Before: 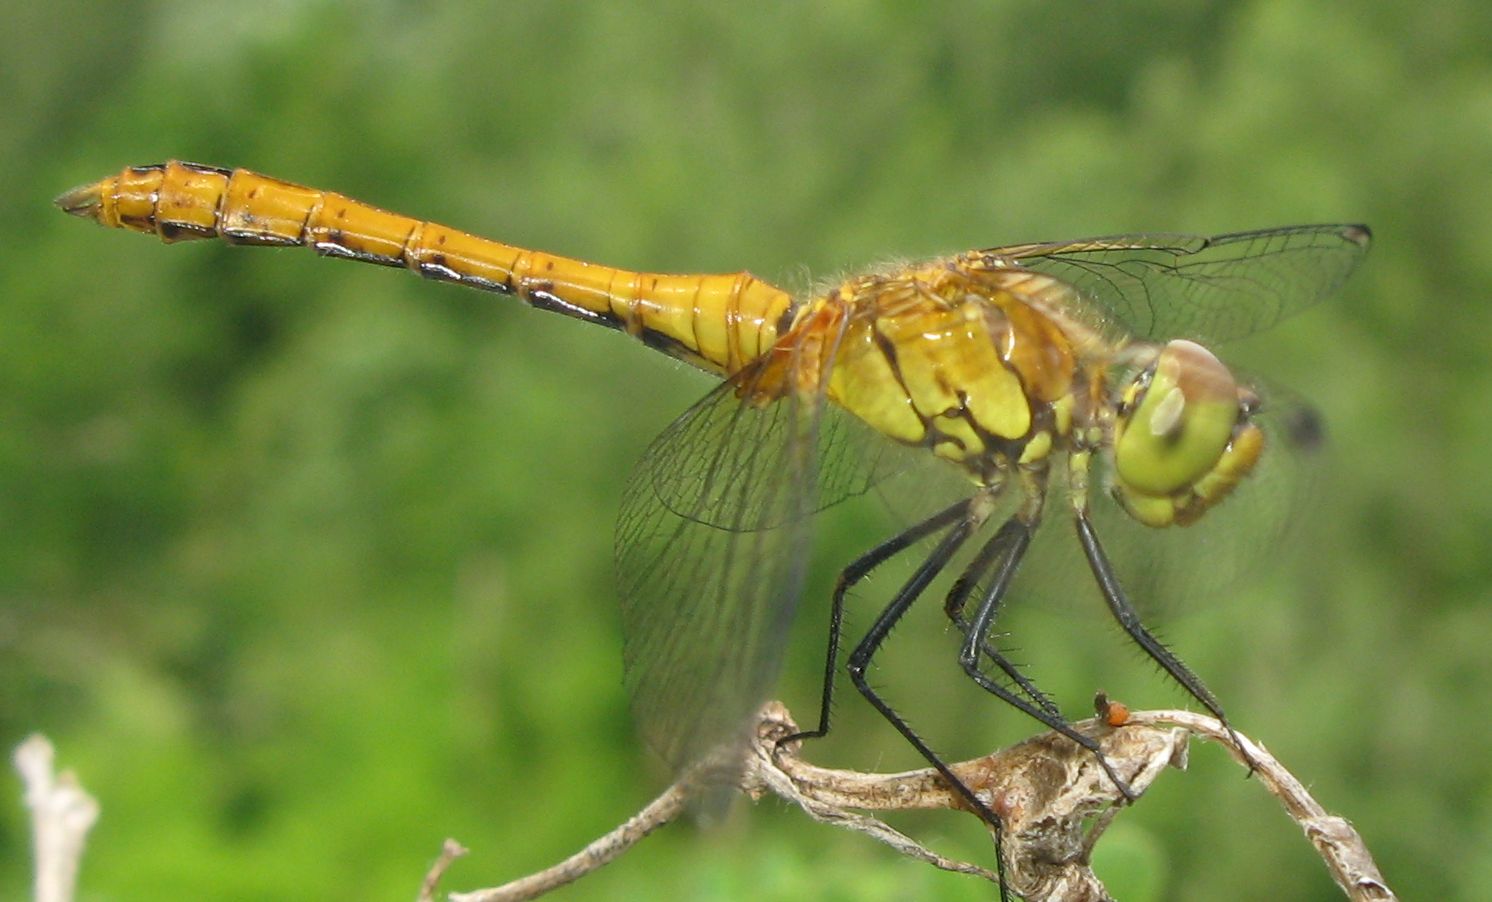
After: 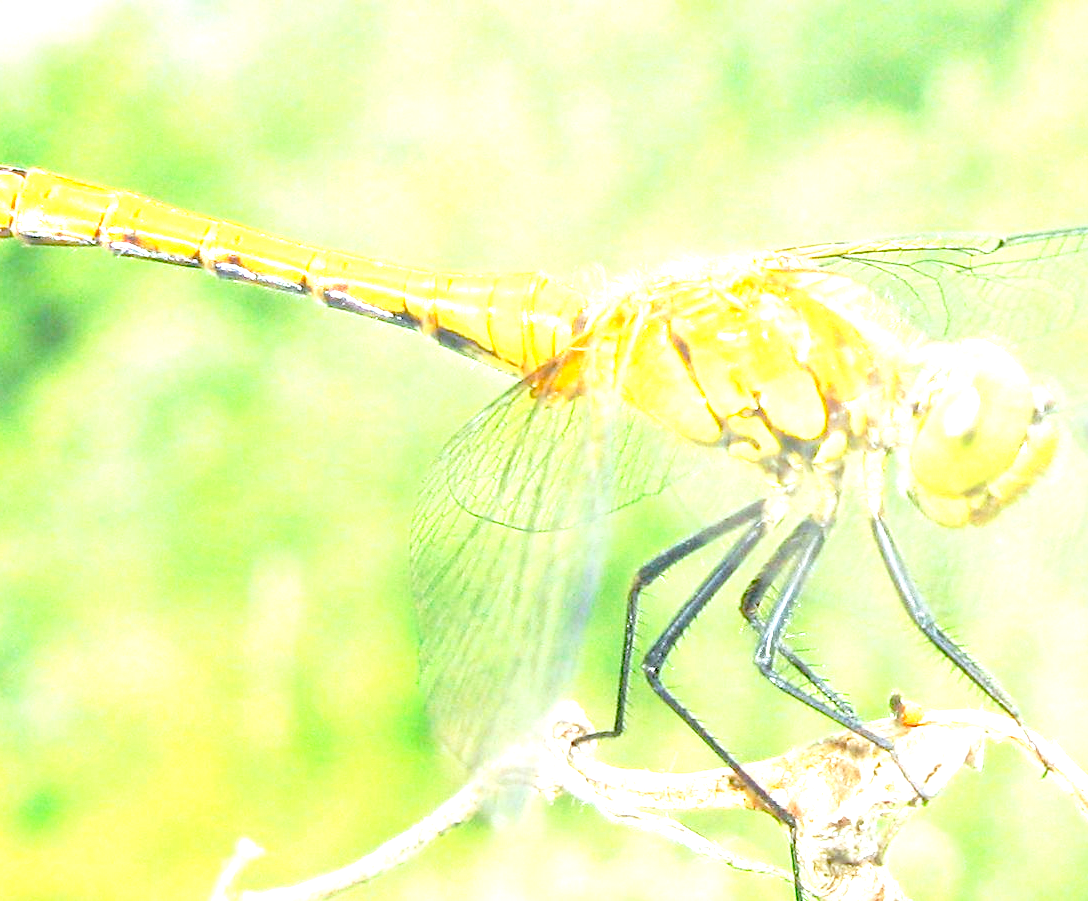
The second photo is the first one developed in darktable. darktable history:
tone curve: curves: ch0 [(0, 0) (0.003, 0.003) (0.011, 0.006) (0.025, 0.015) (0.044, 0.025) (0.069, 0.034) (0.1, 0.052) (0.136, 0.092) (0.177, 0.157) (0.224, 0.228) (0.277, 0.305) (0.335, 0.392) (0.399, 0.466) (0.468, 0.543) (0.543, 0.612) (0.623, 0.692) (0.709, 0.78) (0.801, 0.865) (0.898, 0.935) (1, 1)], preserve colors none
crop: left 13.746%, top 0%, right 13.313%
color calibration: output colorfulness [0, 0.315, 0, 0], illuminant as shot in camera, x 0.369, y 0.376, temperature 4321.39 K
exposure: black level correction 0.001, exposure 2.614 EV, compensate exposure bias true, compensate highlight preservation false
